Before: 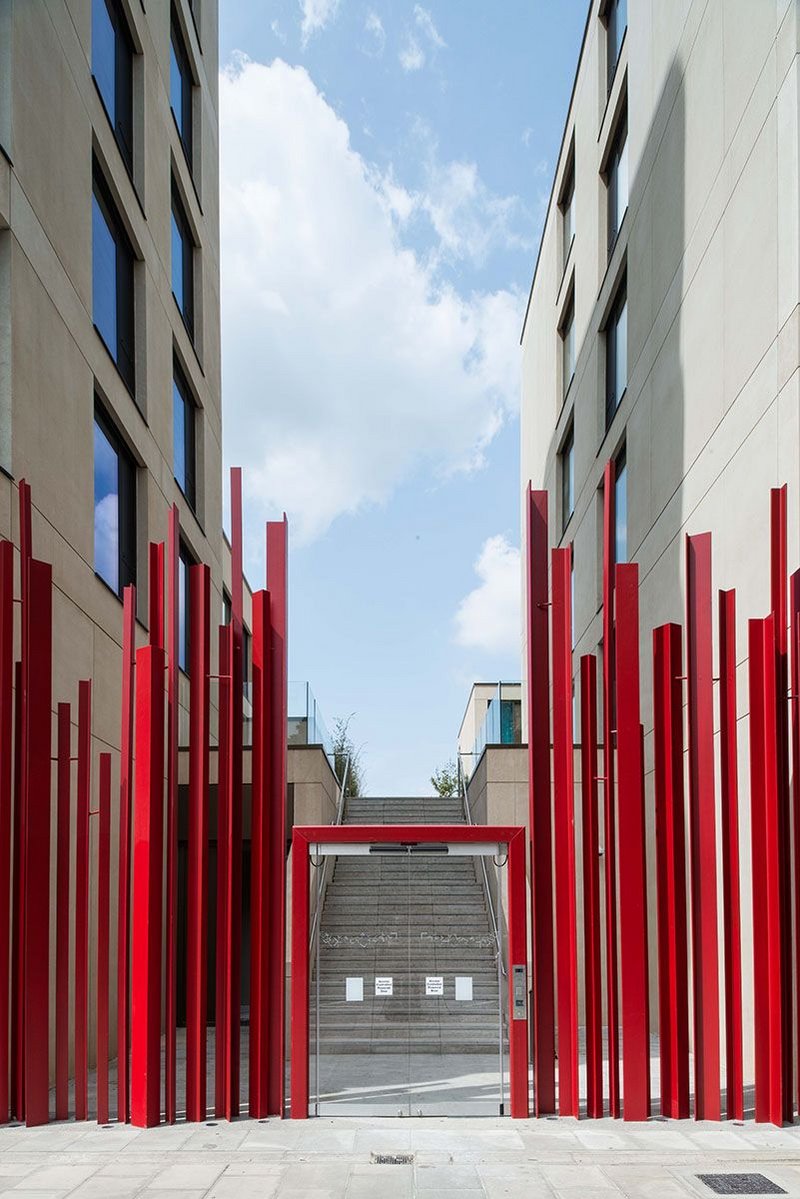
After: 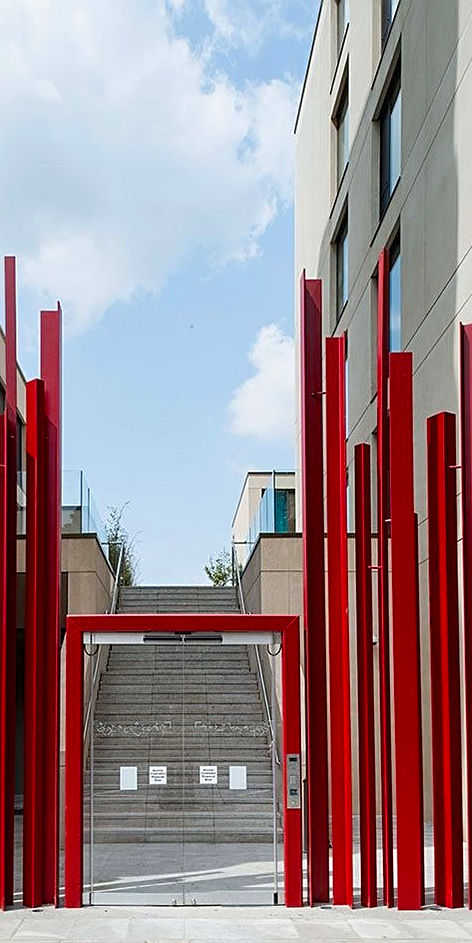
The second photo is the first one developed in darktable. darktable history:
white balance: red 1, blue 1
color balance rgb: linear chroma grading › shadows -8%, linear chroma grading › global chroma 10%, perceptual saturation grading › global saturation 2%, perceptual saturation grading › highlights -2%, perceptual saturation grading › mid-tones 4%, perceptual saturation grading › shadows 8%, perceptual brilliance grading › global brilliance 2%, perceptual brilliance grading › highlights -4%, global vibrance 16%, saturation formula JzAzBz (2021)
sharpen: on, module defaults
crop and rotate: left 28.256%, top 17.734%, right 12.656%, bottom 3.573%
